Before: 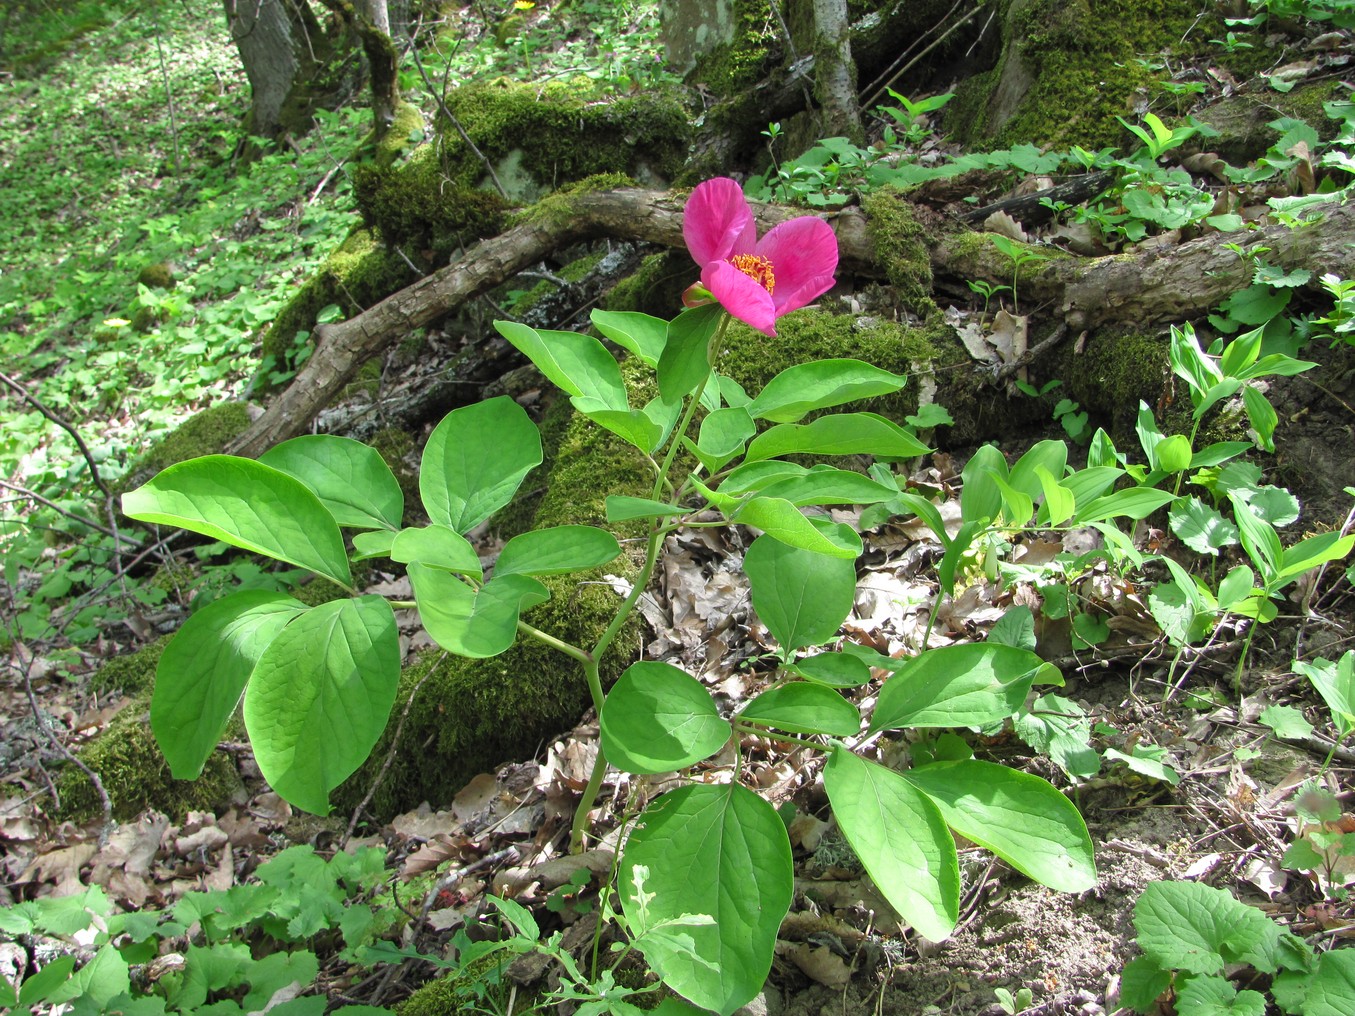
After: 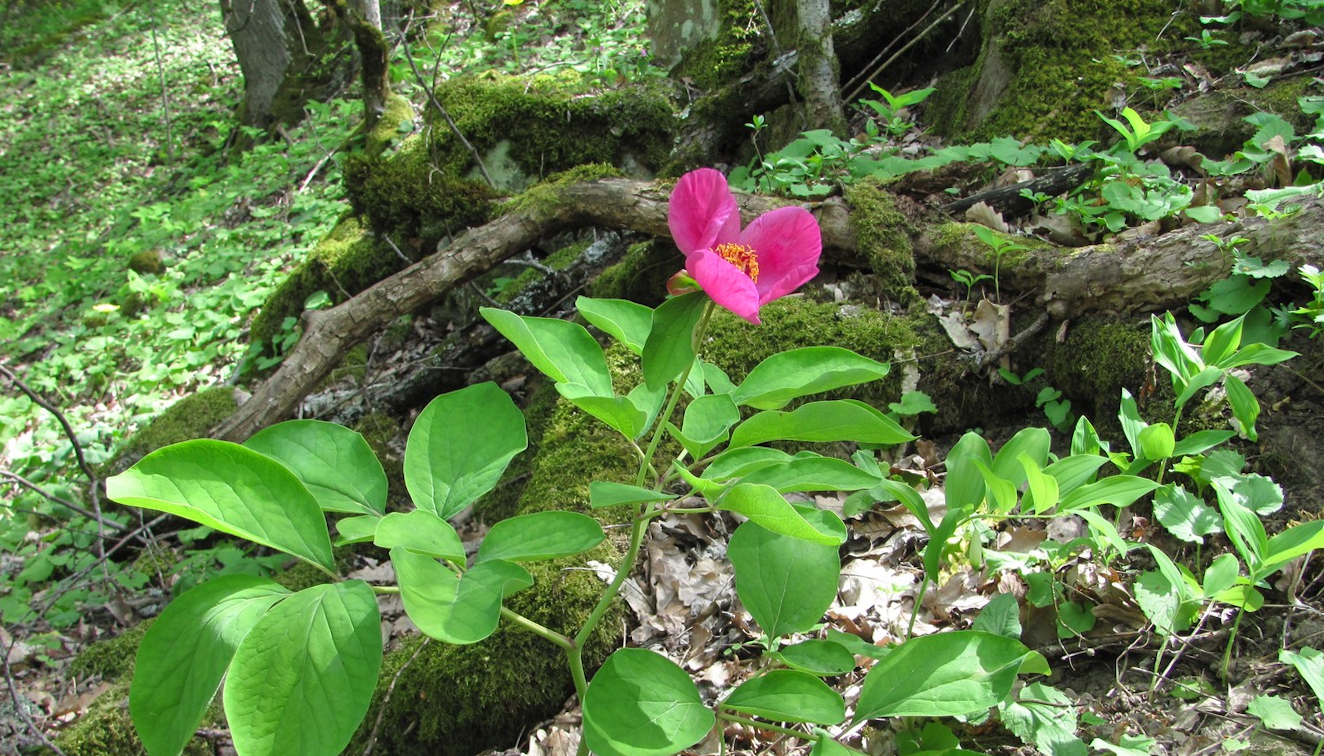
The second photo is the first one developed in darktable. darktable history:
crop: bottom 24.967%
rotate and perspective: rotation 0.226°, lens shift (vertical) -0.042, crop left 0.023, crop right 0.982, crop top 0.006, crop bottom 0.994
